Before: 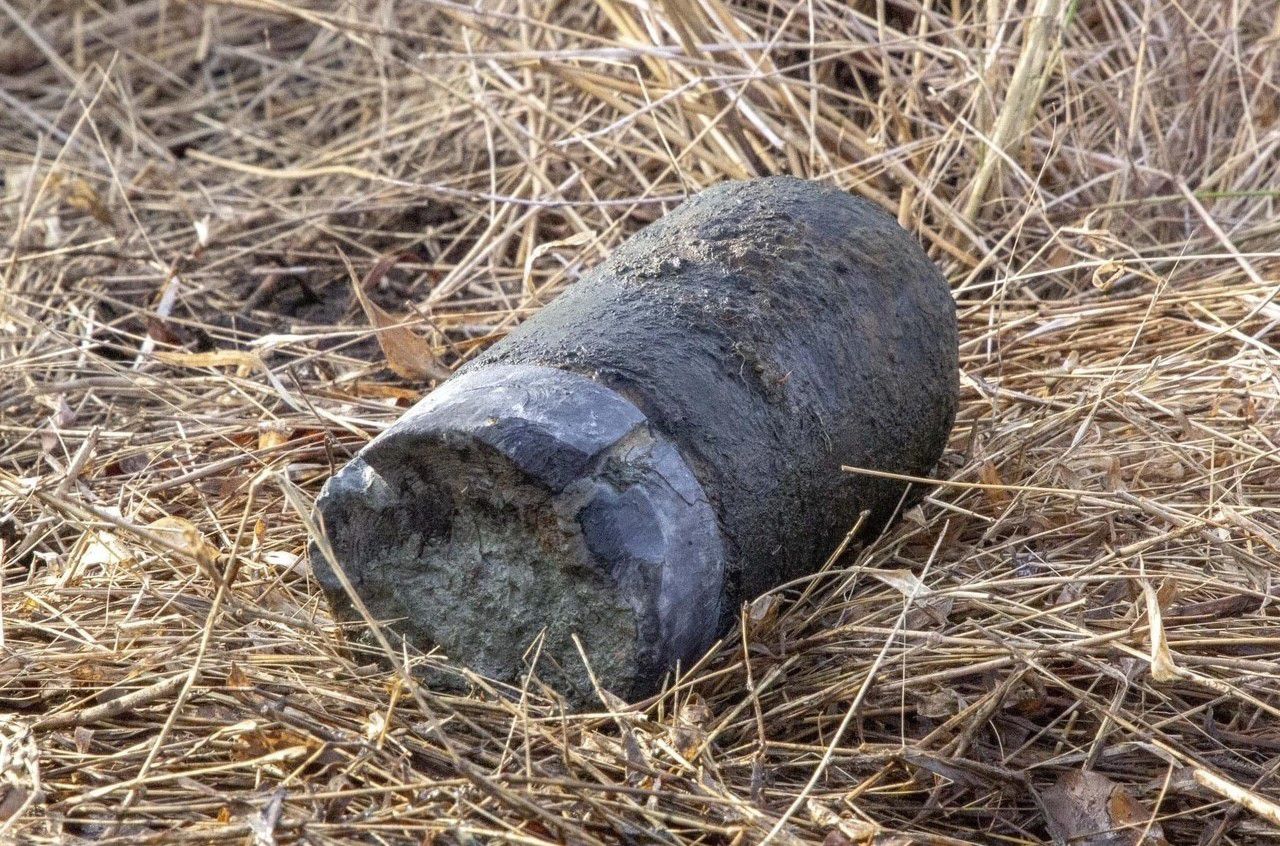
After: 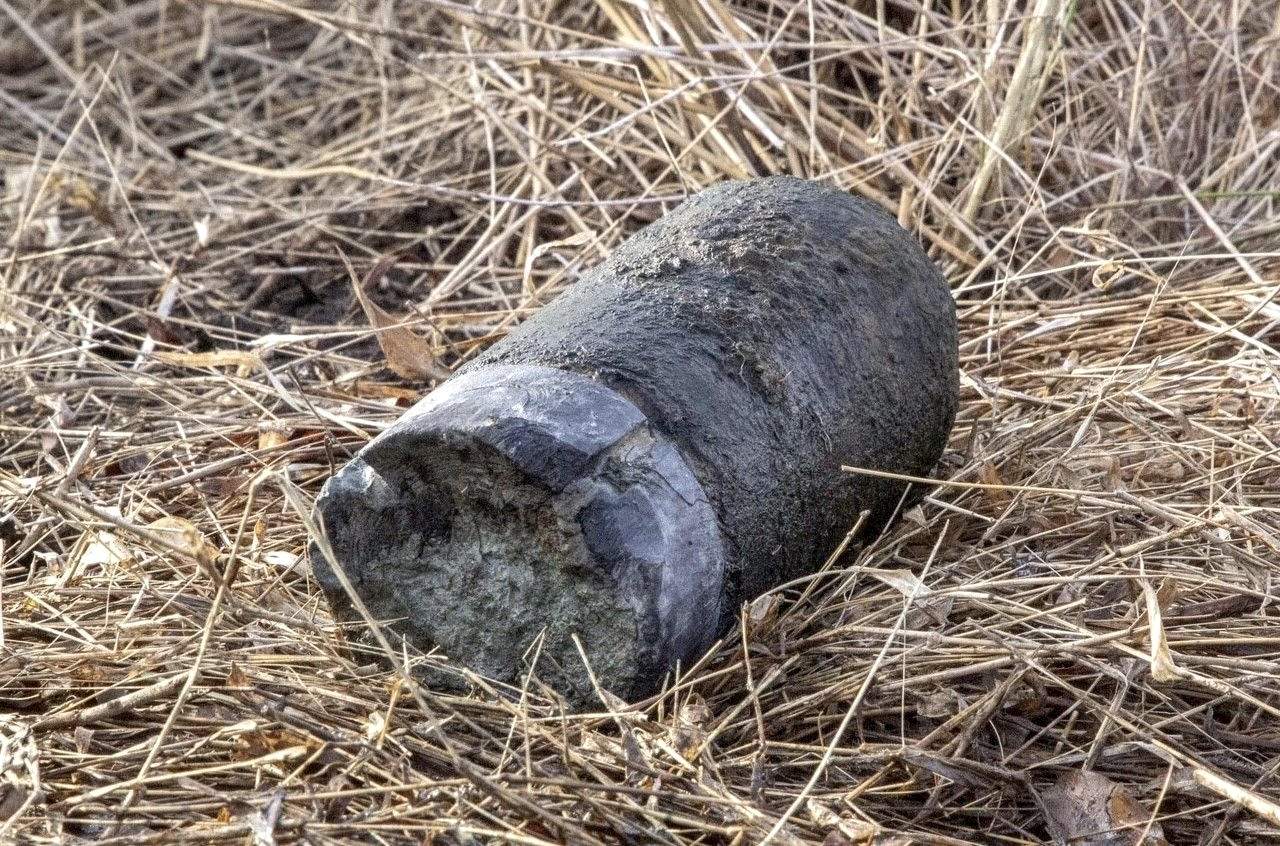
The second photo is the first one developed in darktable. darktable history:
local contrast: highlights 100%, shadows 100%, detail 120%, midtone range 0.2
shadows and highlights: shadows 75, highlights -60.85, soften with gaussian
contrast brightness saturation: contrast 0.11, saturation -0.17
